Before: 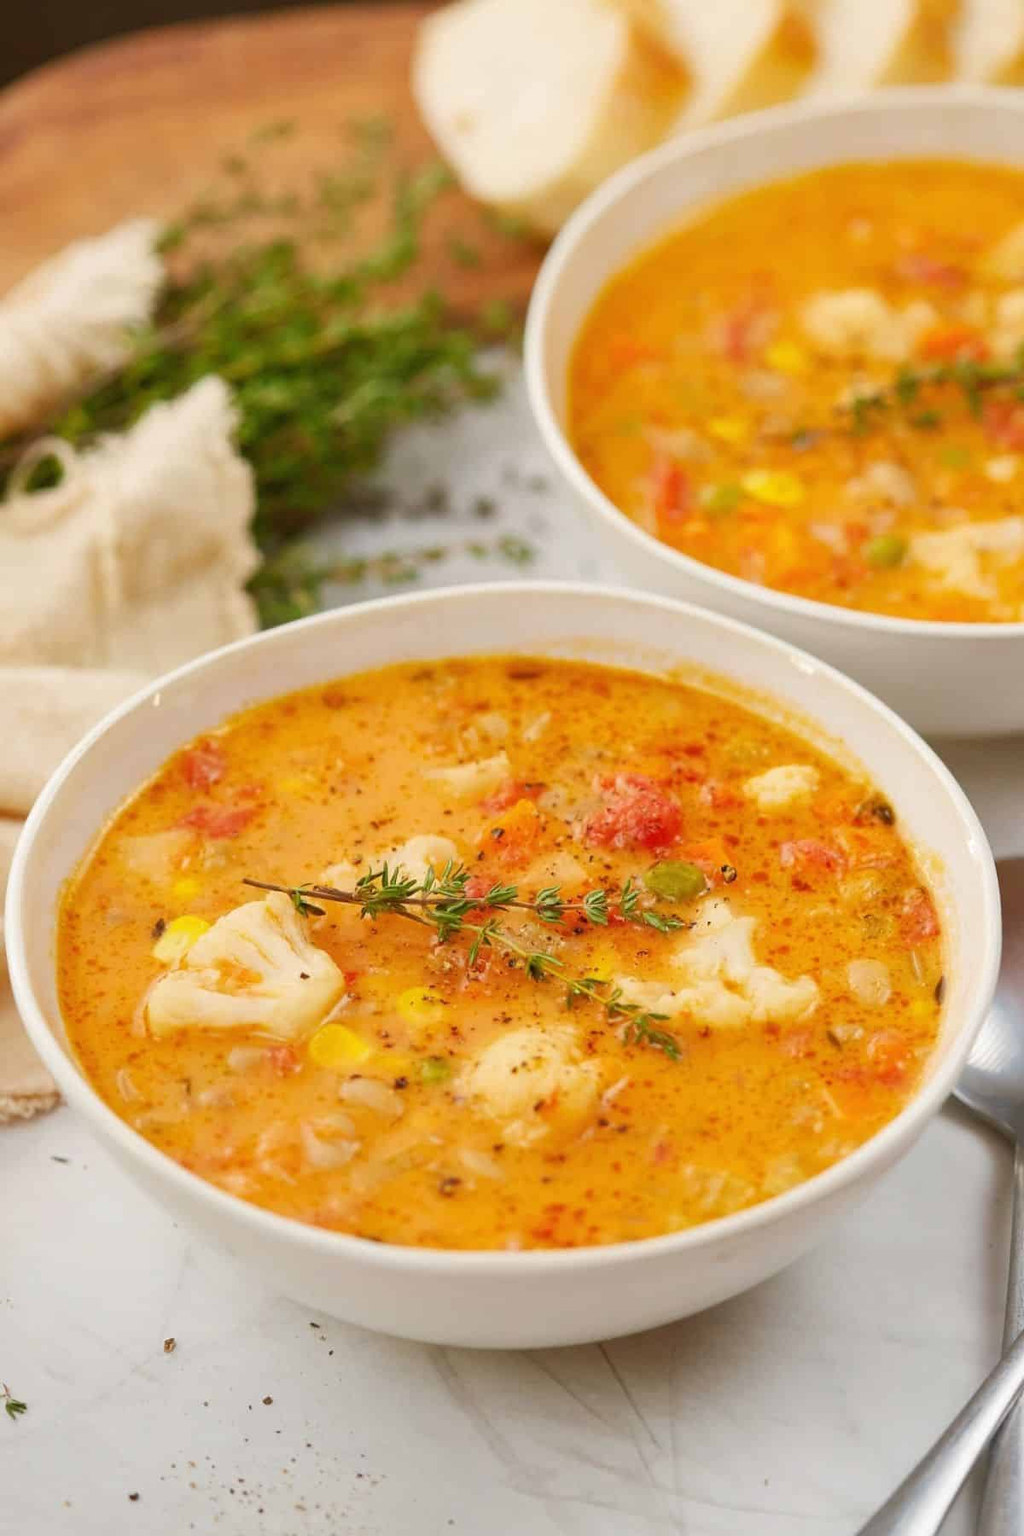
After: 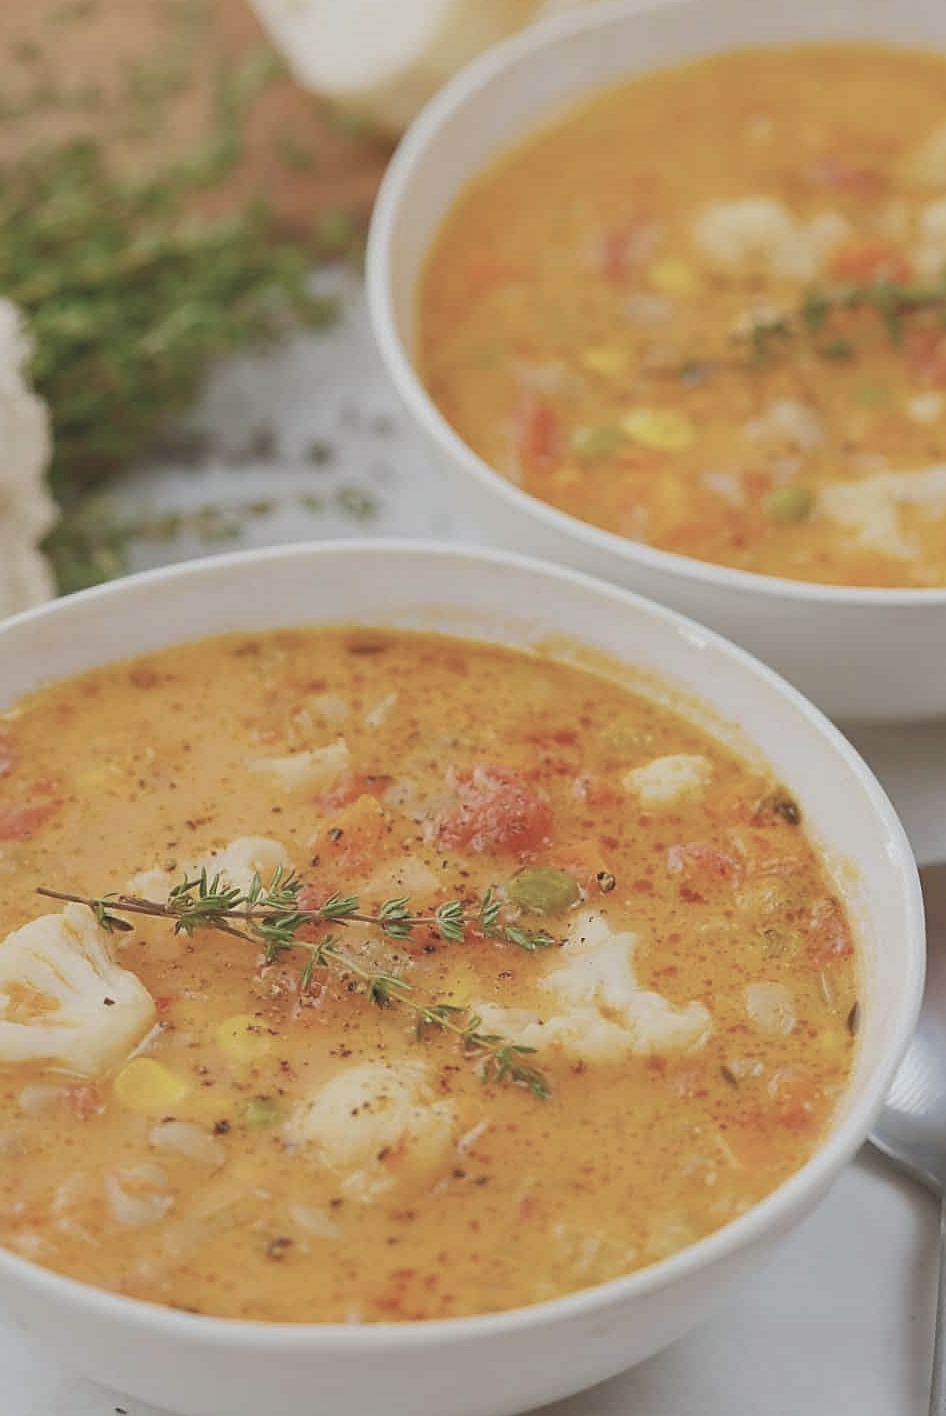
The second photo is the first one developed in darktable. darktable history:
sharpen: on, module defaults
crop and rotate: left 20.74%, top 7.912%, right 0.375%, bottom 13.378%
white balance: red 0.967, blue 1.049
contrast brightness saturation: contrast -0.26, saturation -0.43
